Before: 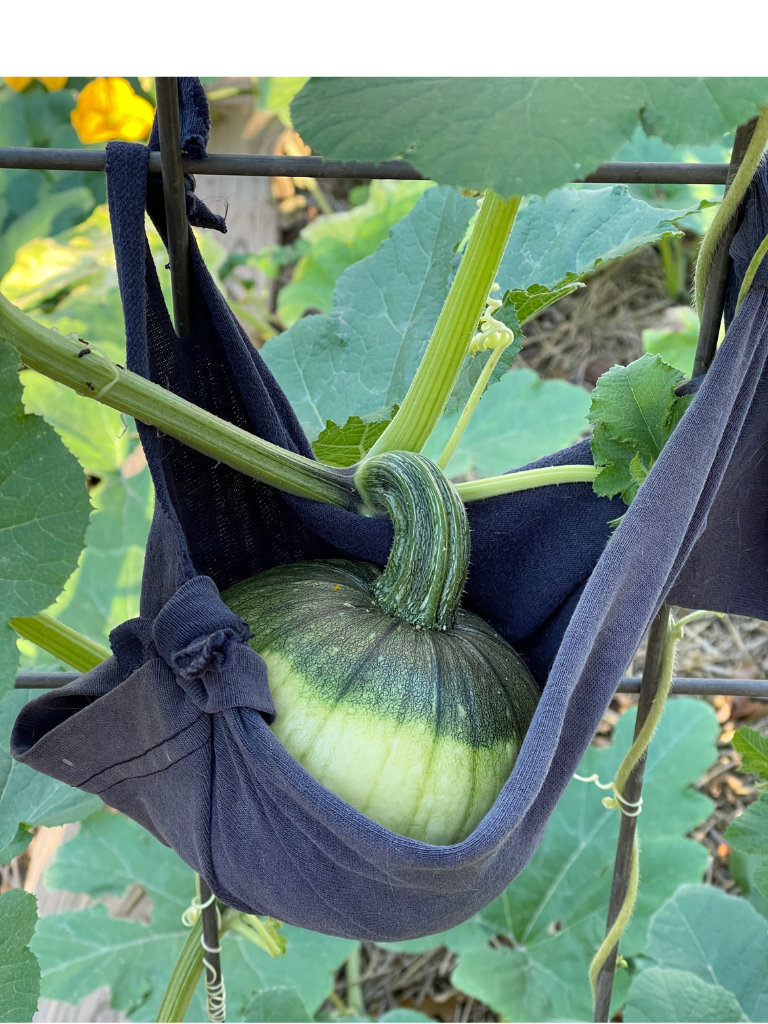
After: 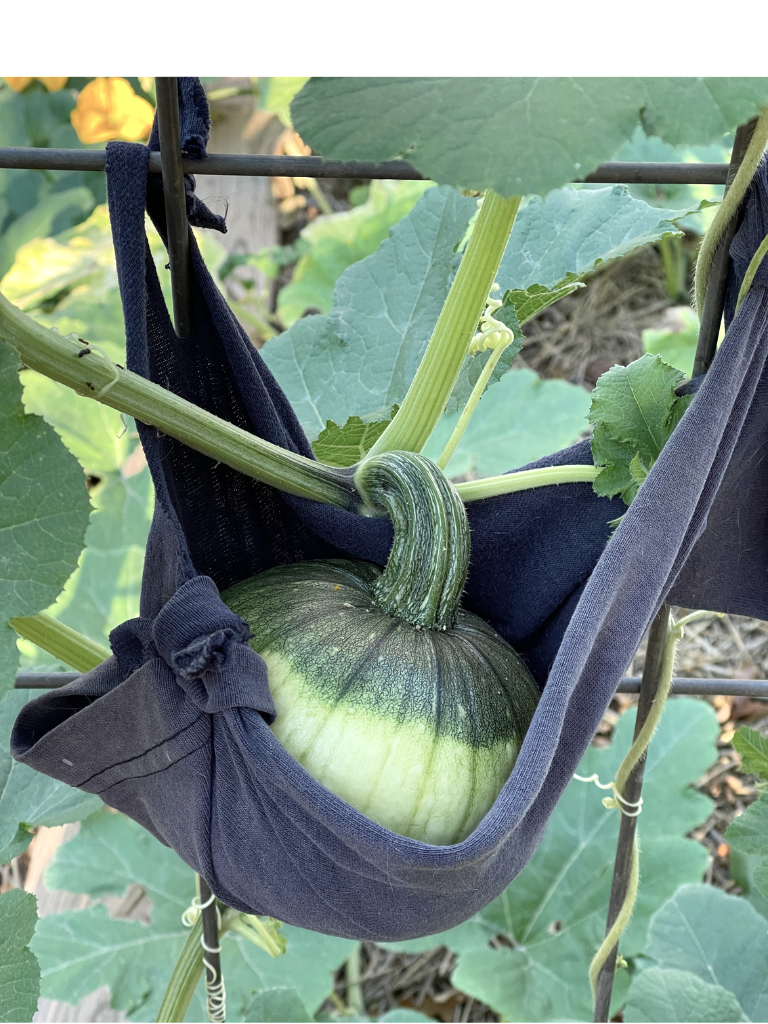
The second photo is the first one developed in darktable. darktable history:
color balance rgb: highlights gain › luminance 14.691%, linear chroma grading › shadows -2.077%, linear chroma grading › highlights -14.763%, linear chroma grading › global chroma -9.567%, linear chroma grading › mid-tones -10.071%, perceptual saturation grading › global saturation -0.151%
